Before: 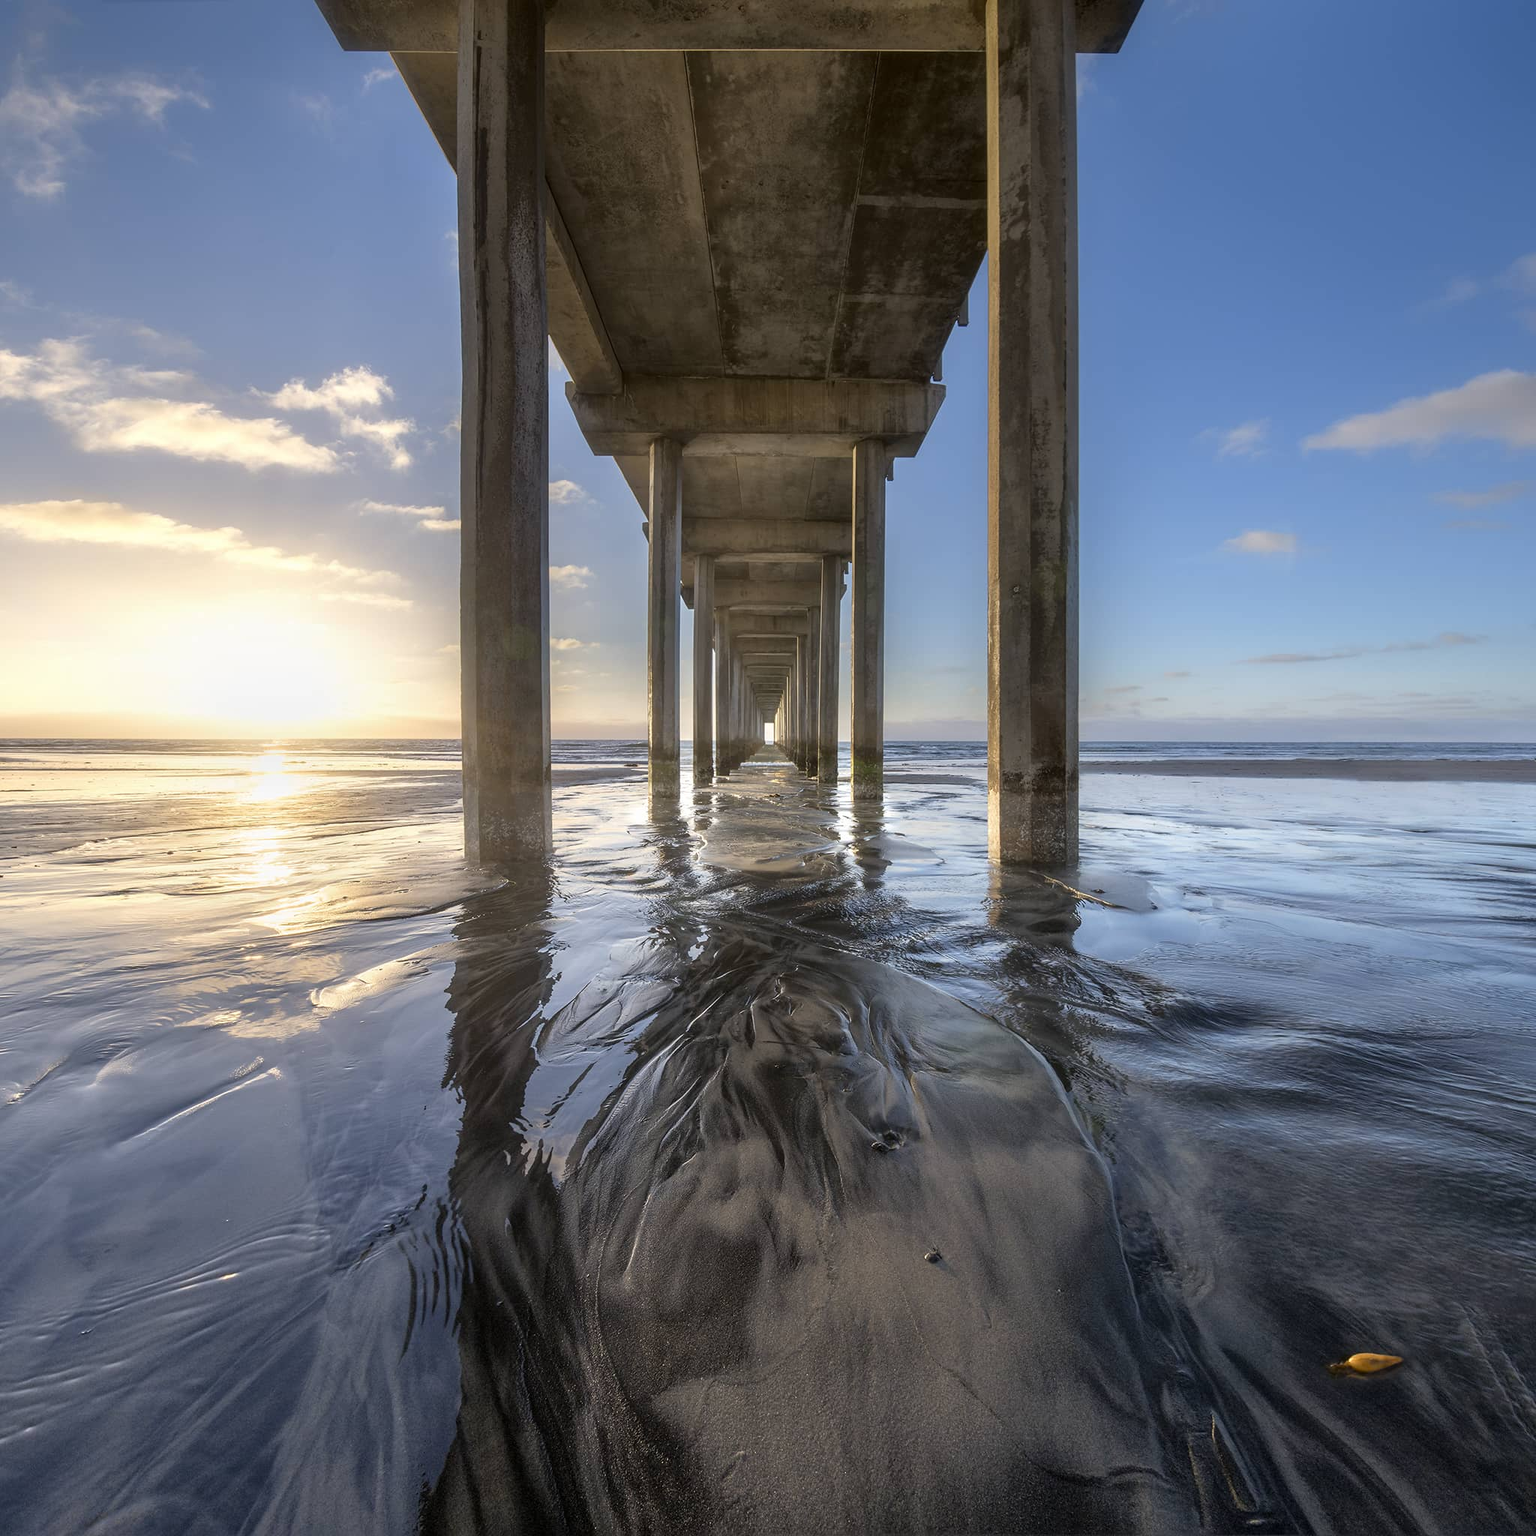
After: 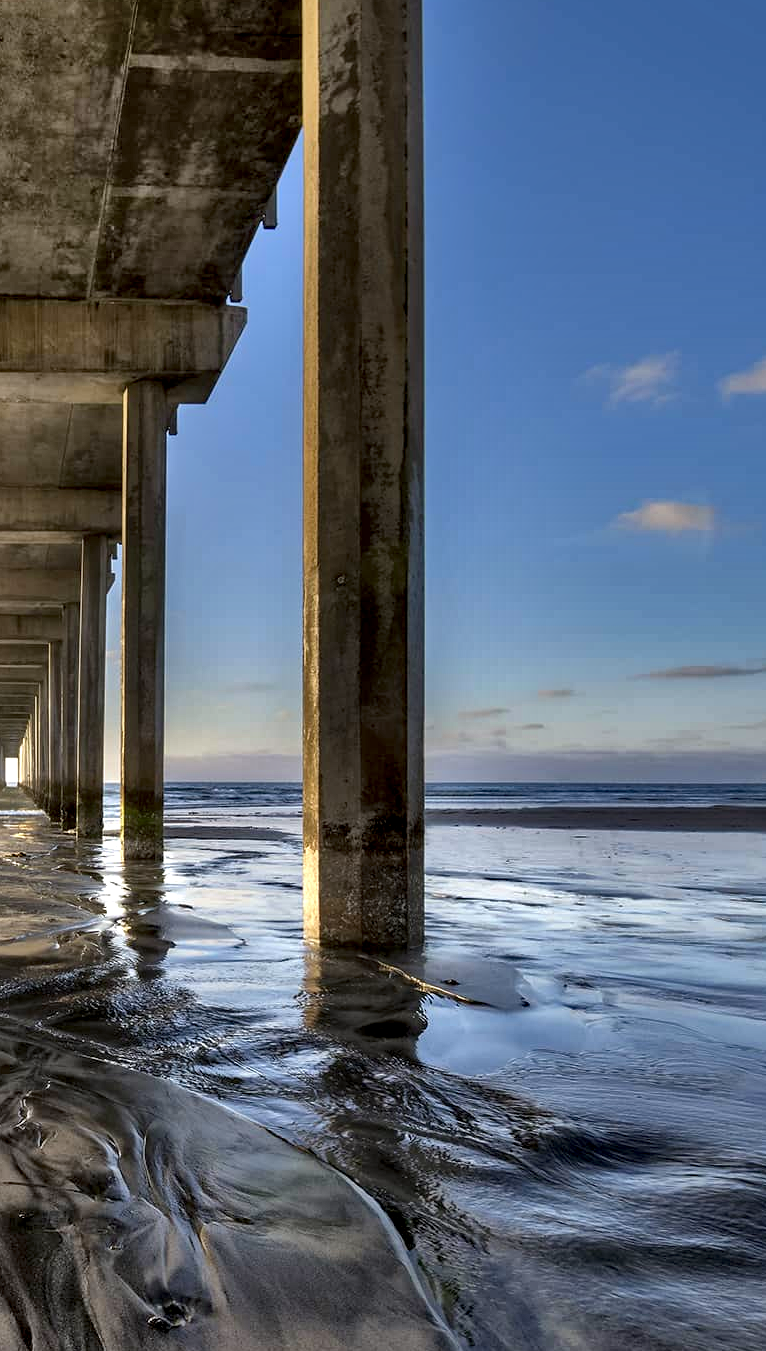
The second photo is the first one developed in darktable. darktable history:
contrast equalizer: octaves 7, y [[0.6 ×6], [0.55 ×6], [0 ×6], [0 ×6], [0 ×6]]
crop and rotate: left 49.516%, top 10.085%, right 13.077%, bottom 23.908%
haze removal: compatibility mode true, adaptive false
shadows and highlights: shadows 82.59, white point adjustment -9.16, highlights -61.16, soften with gaussian
